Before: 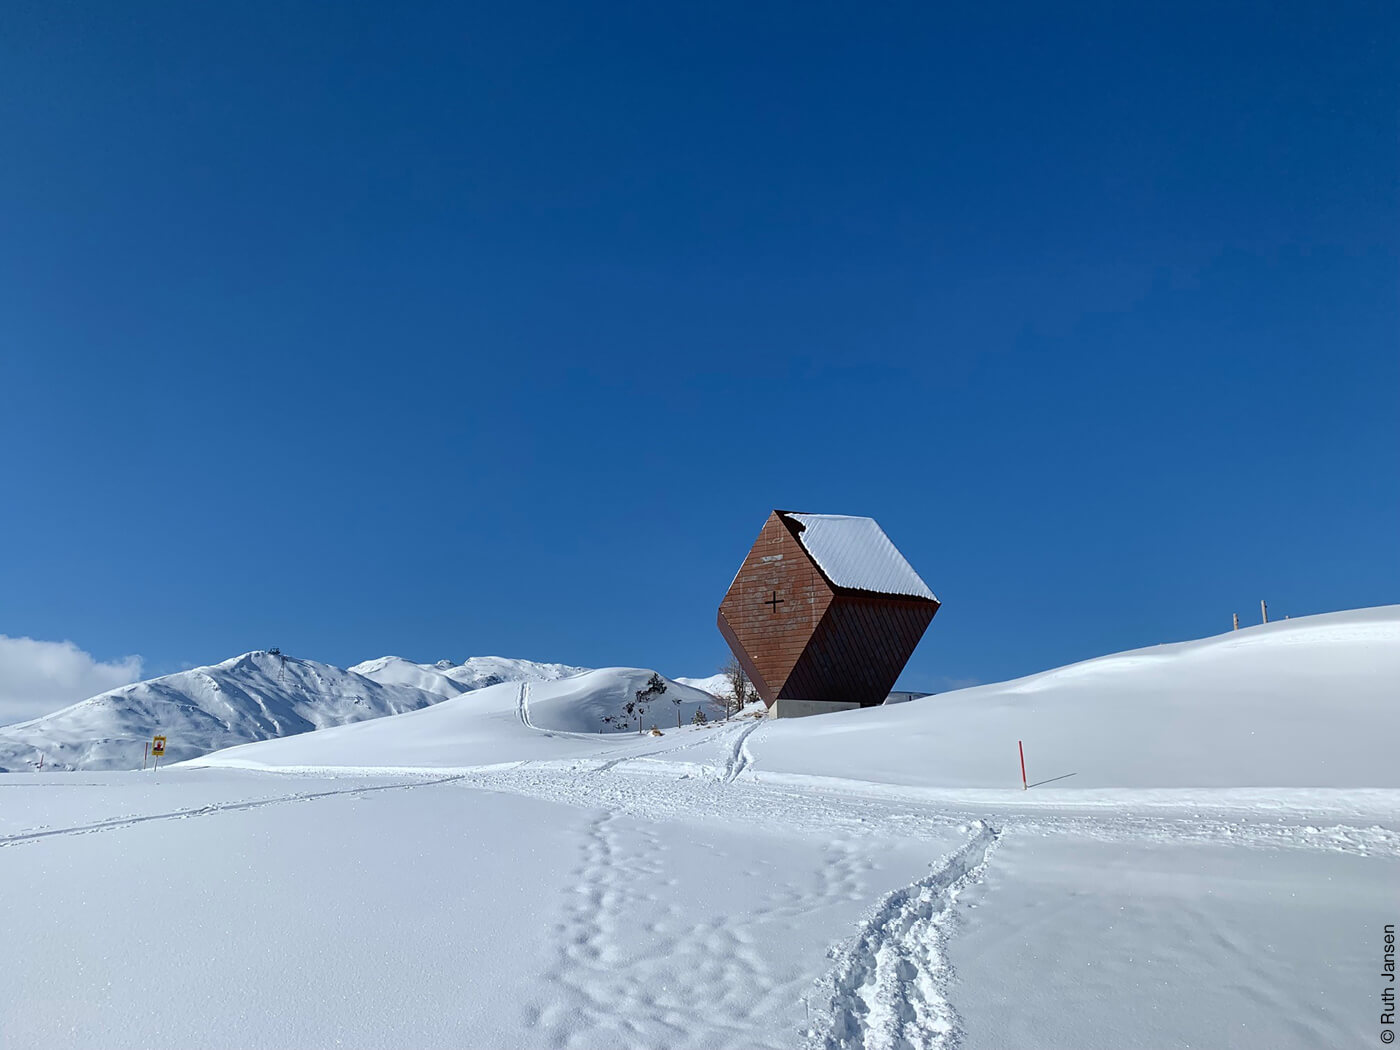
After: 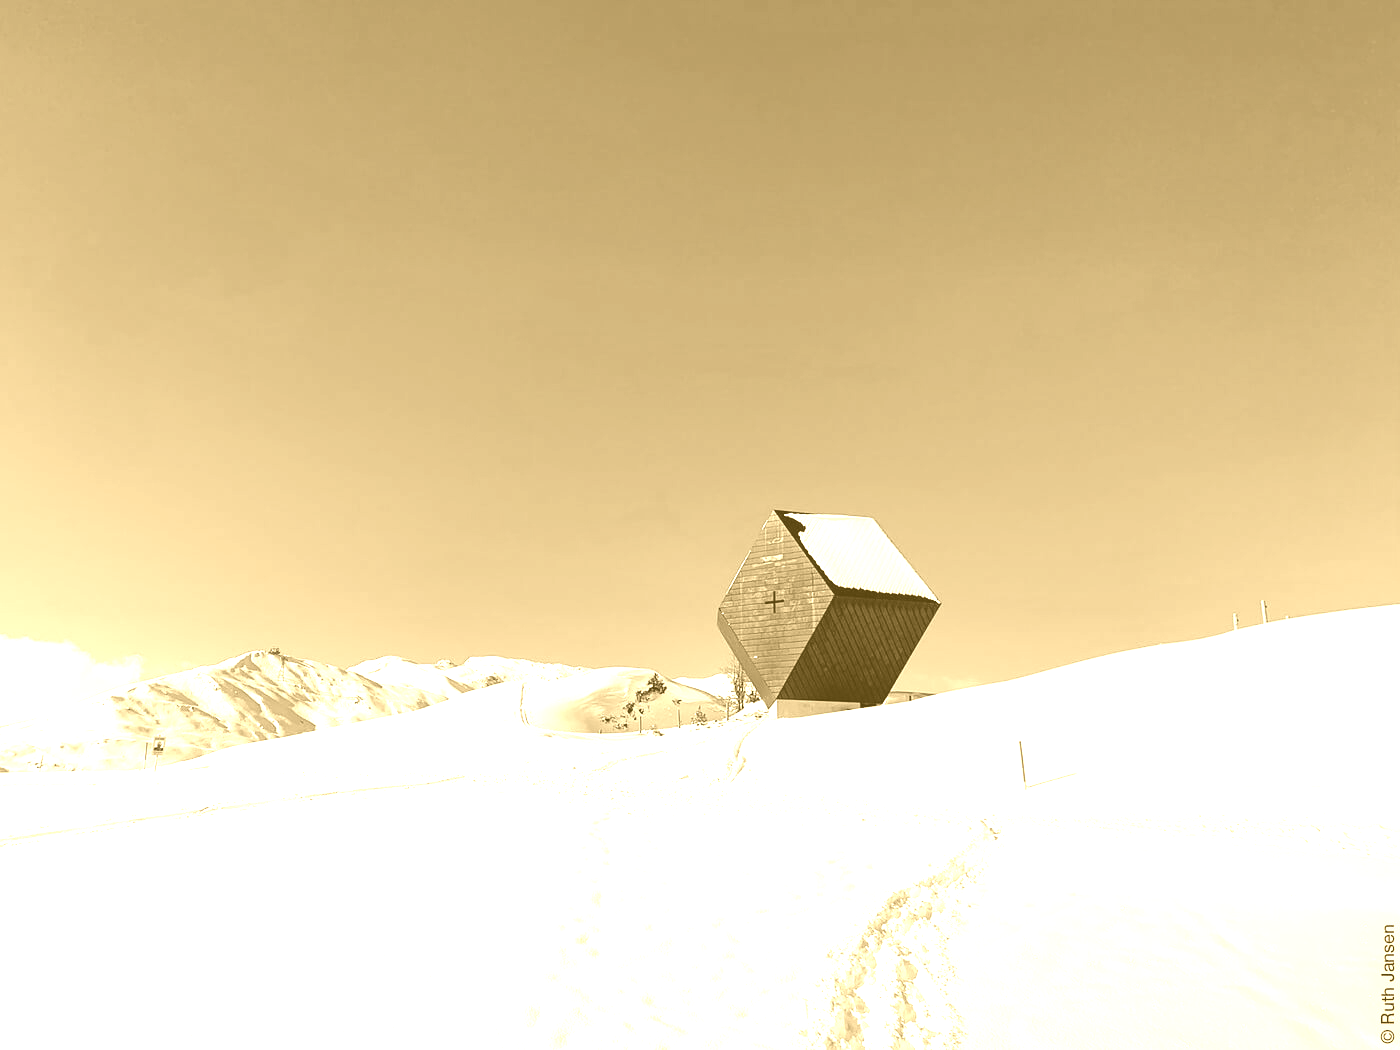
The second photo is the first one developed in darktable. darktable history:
colorize: hue 36°, source mix 100%
exposure: black level correction 0.001, exposure 0.955 EV, compensate exposure bias true, compensate highlight preservation false
white balance: emerald 1
